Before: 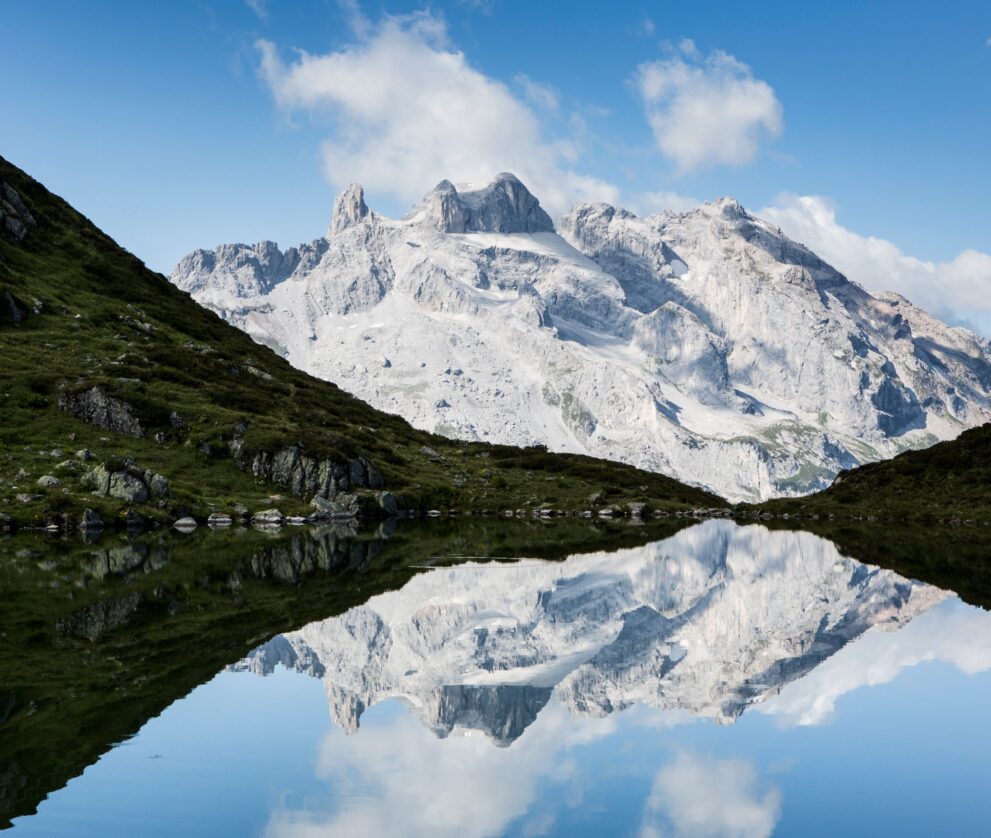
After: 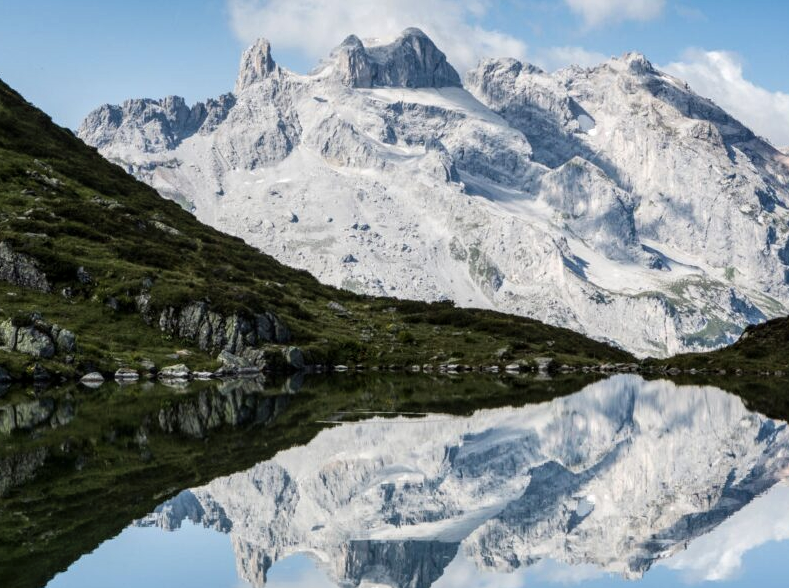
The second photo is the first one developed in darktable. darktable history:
crop: left 9.401%, top 17.402%, right 10.972%, bottom 12.324%
local contrast: on, module defaults
